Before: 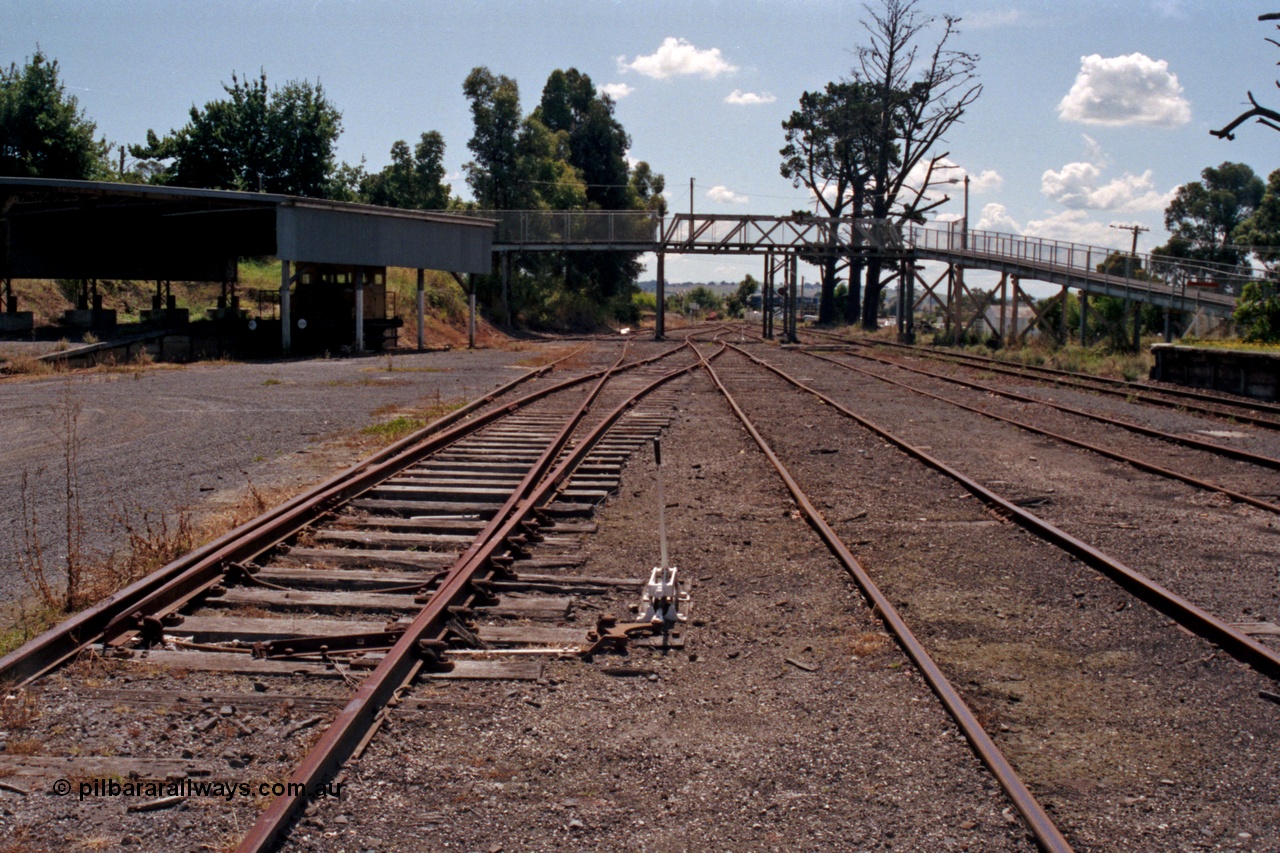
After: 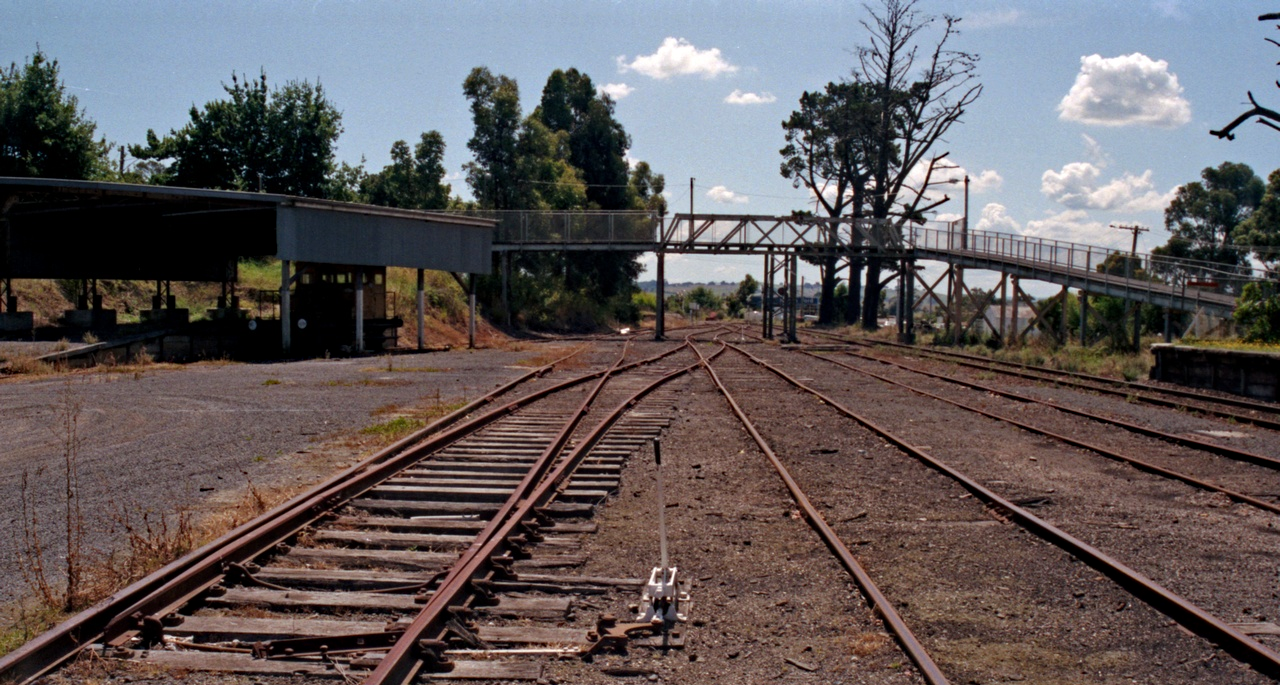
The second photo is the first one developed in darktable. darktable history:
crop: bottom 19.586%
haze removal: adaptive false
